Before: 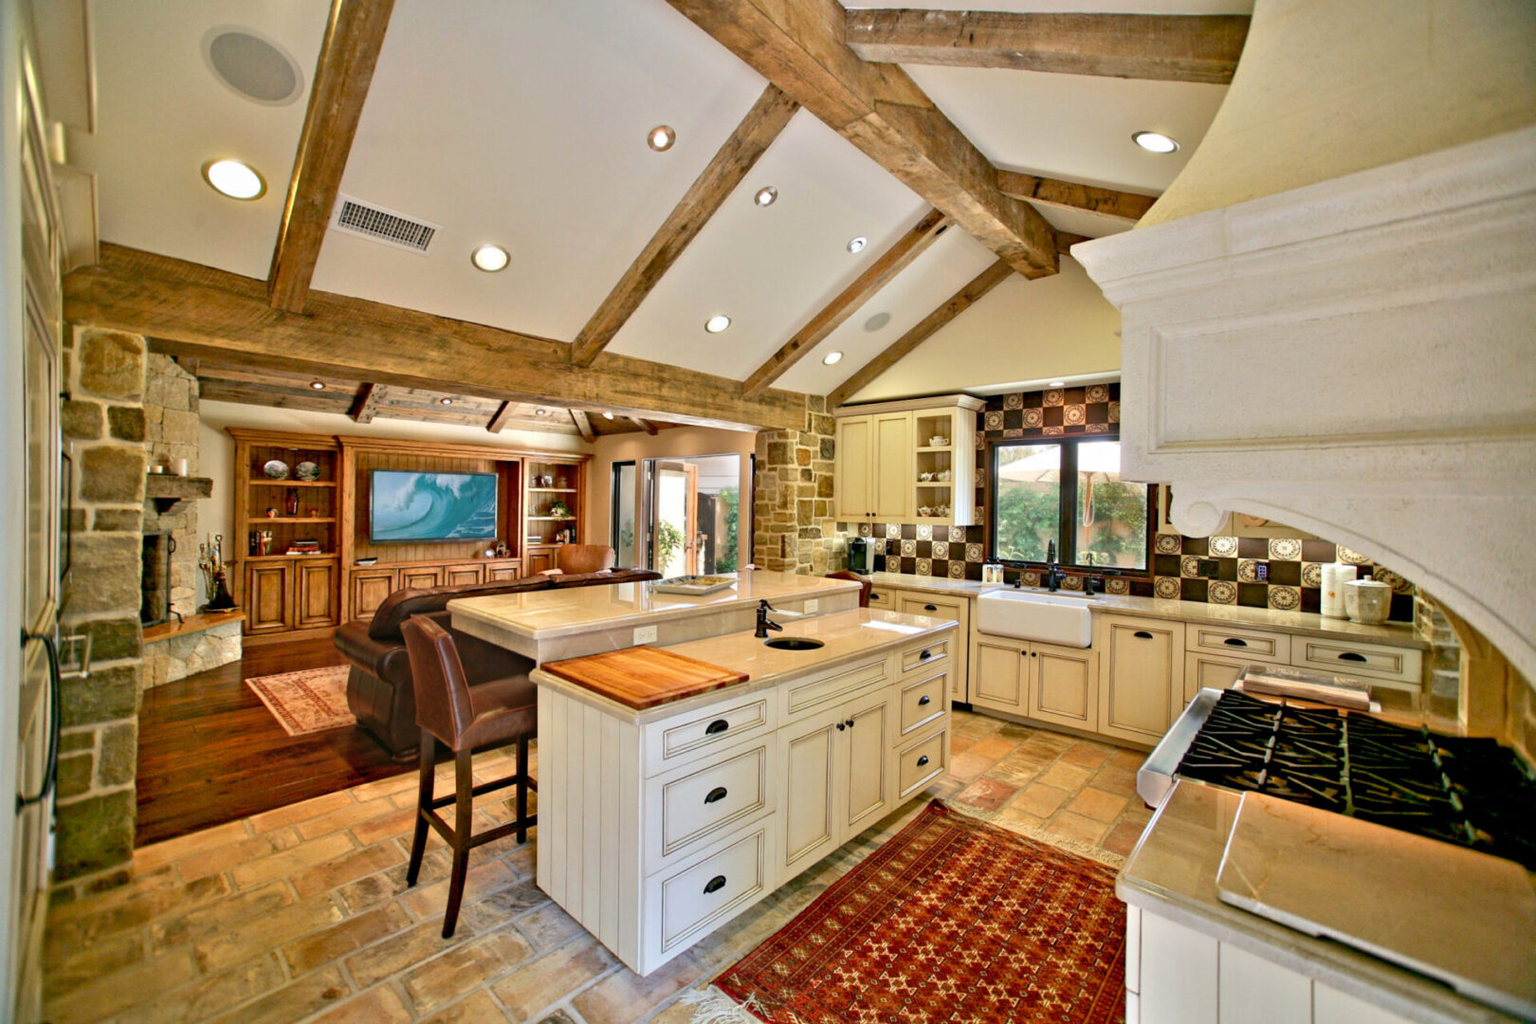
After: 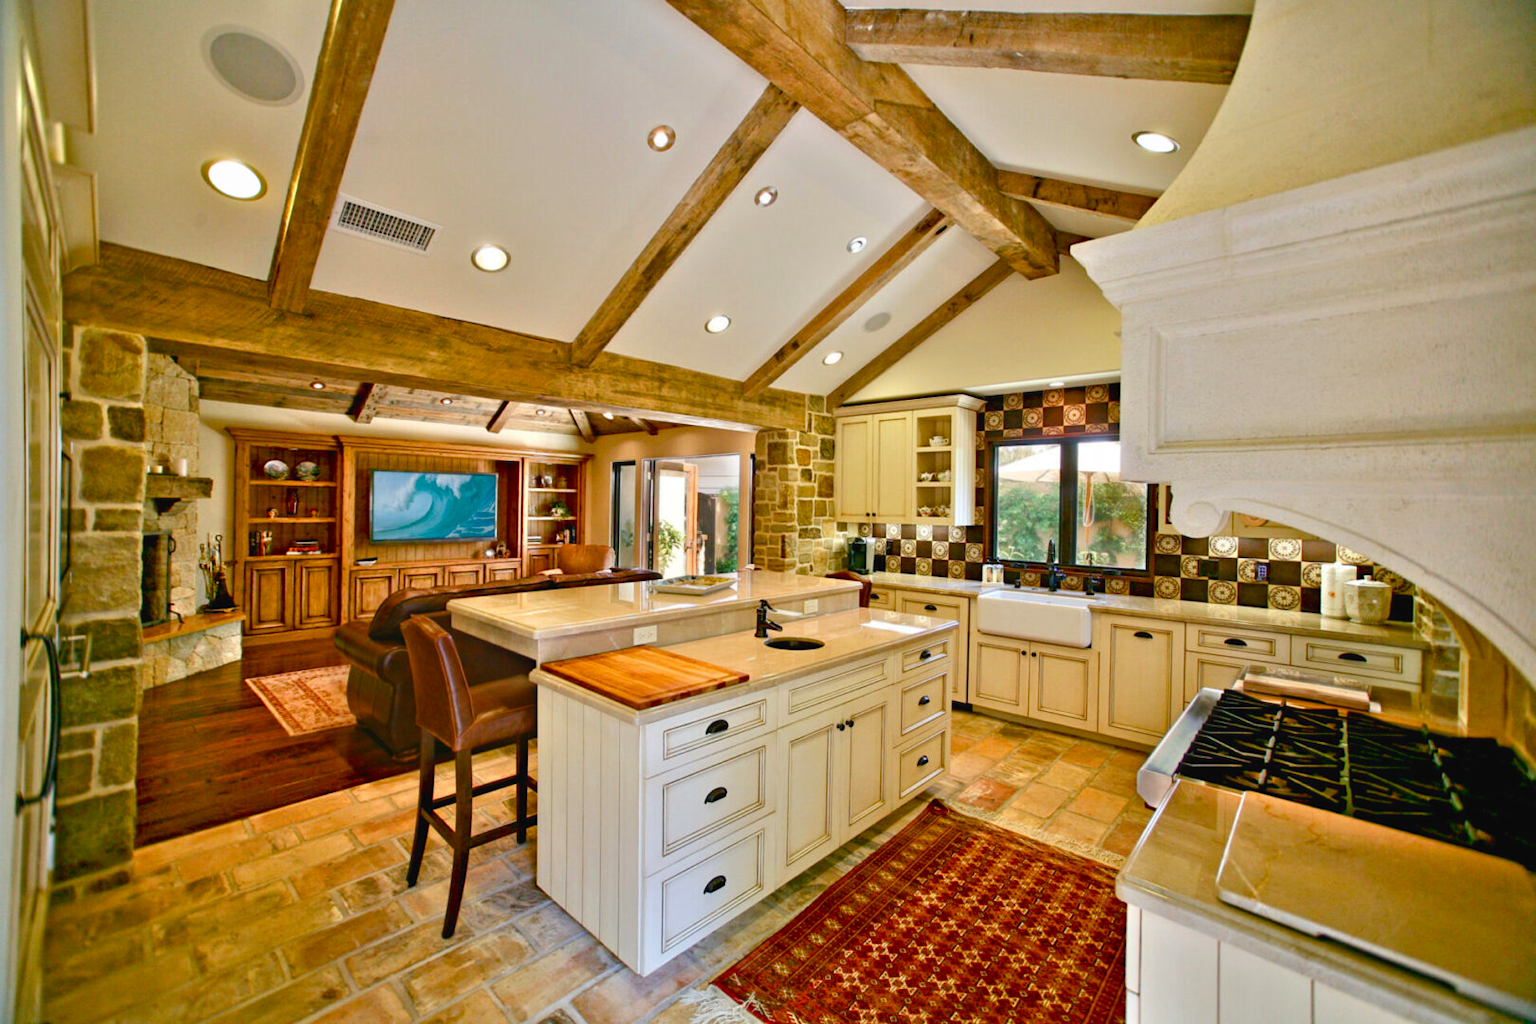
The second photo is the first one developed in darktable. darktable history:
color balance rgb: global offset › luminance 0.279%, perceptual saturation grading › global saturation 20%, perceptual saturation grading › highlights -25.201%, perceptual saturation grading › shadows 50.014%, global vibrance 20%
